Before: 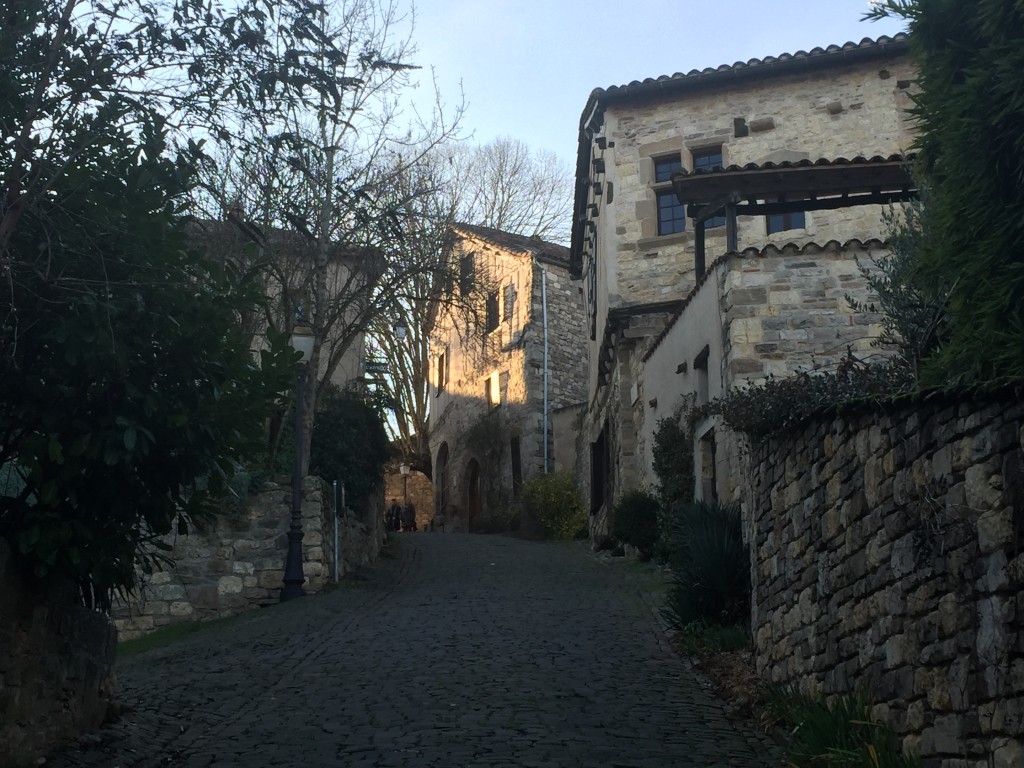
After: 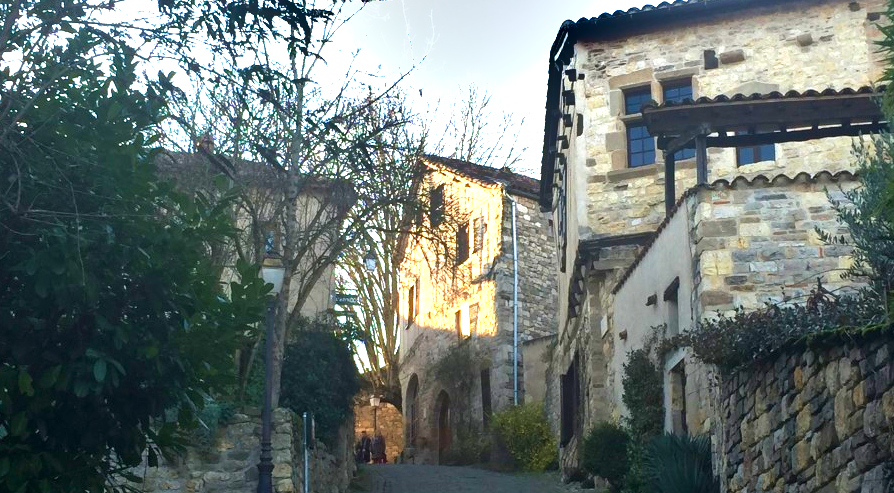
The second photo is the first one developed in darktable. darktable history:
exposure: black level correction 0, exposure 1.488 EV, compensate highlight preservation false
crop: left 2.959%, top 8.929%, right 9.643%, bottom 26.811%
velvia: on, module defaults
color correction: highlights b* -0.045, saturation 1.27
shadows and highlights: shadows 5.46, soften with gaussian
